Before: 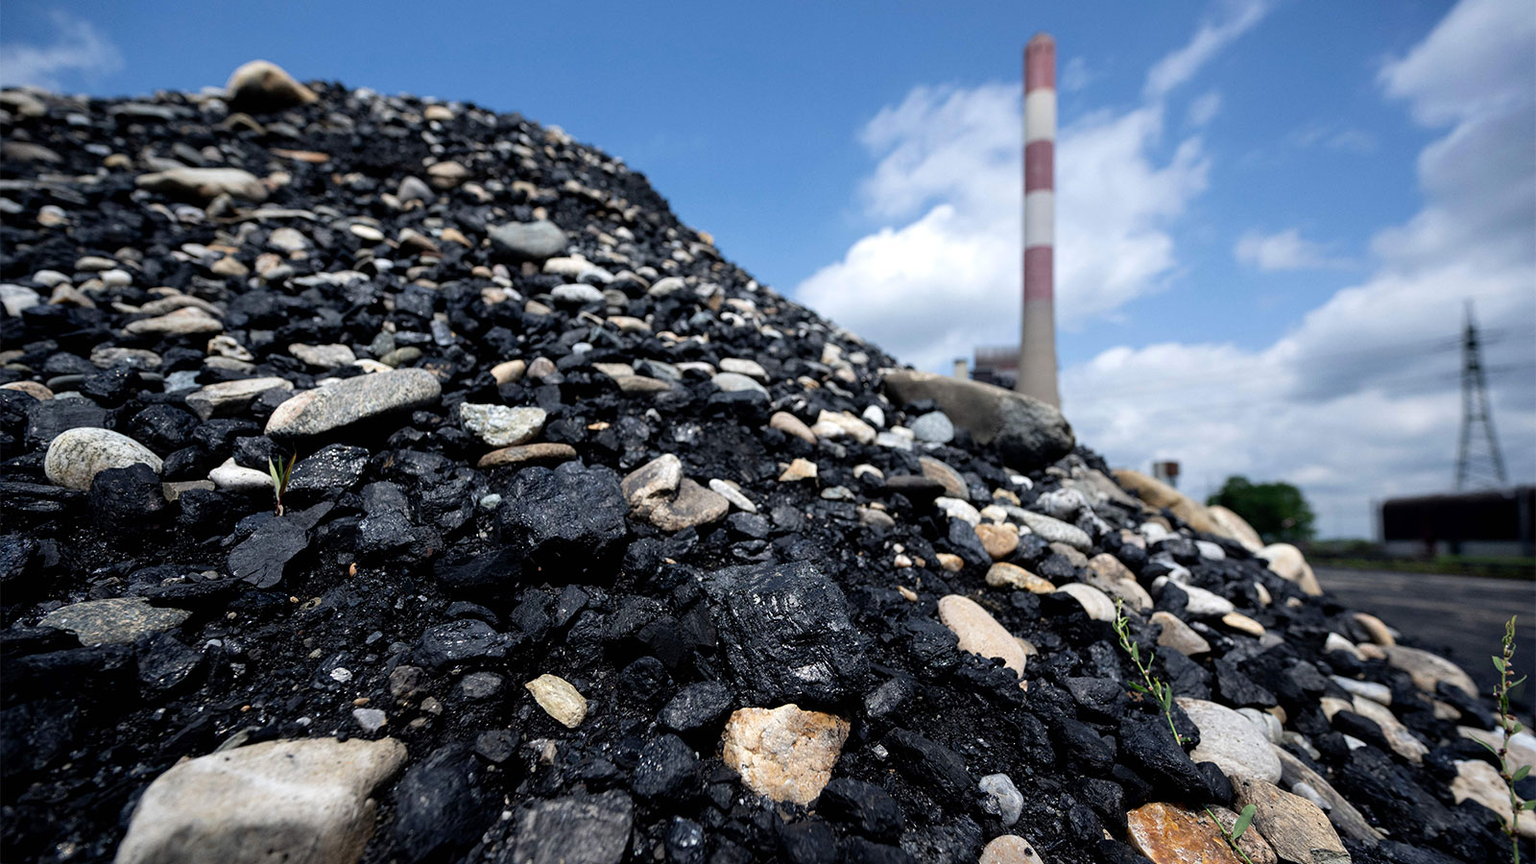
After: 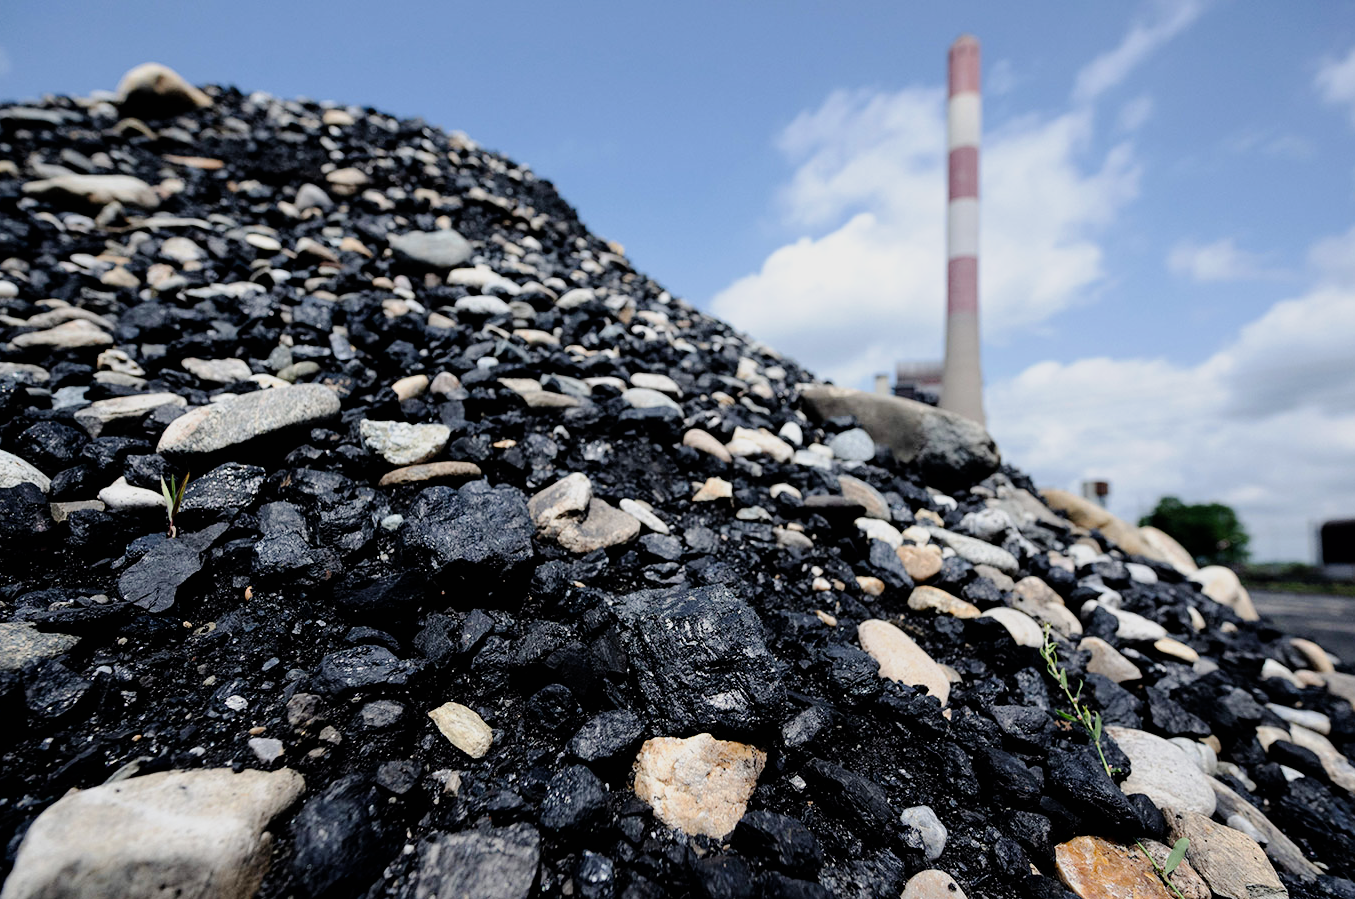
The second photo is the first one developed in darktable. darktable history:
crop: left 7.493%, right 7.816%
tone curve: curves: ch0 [(0, 0) (0.003, 0.004) (0.011, 0.015) (0.025, 0.033) (0.044, 0.058) (0.069, 0.091) (0.1, 0.131) (0.136, 0.178) (0.177, 0.232) (0.224, 0.294) (0.277, 0.362) (0.335, 0.434) (0.399, 0.512) (0.468, 0.582) (0.543, 0.646) (0.623, 0.713) (0.709, 0.783) (0.801, 0.876) (0.898, 0.938) (1, 1)], preserve colors none
filmic rgb: black relative exposure -7.96 EV, white relative exposure 3.91 EV, hardness 4.28
